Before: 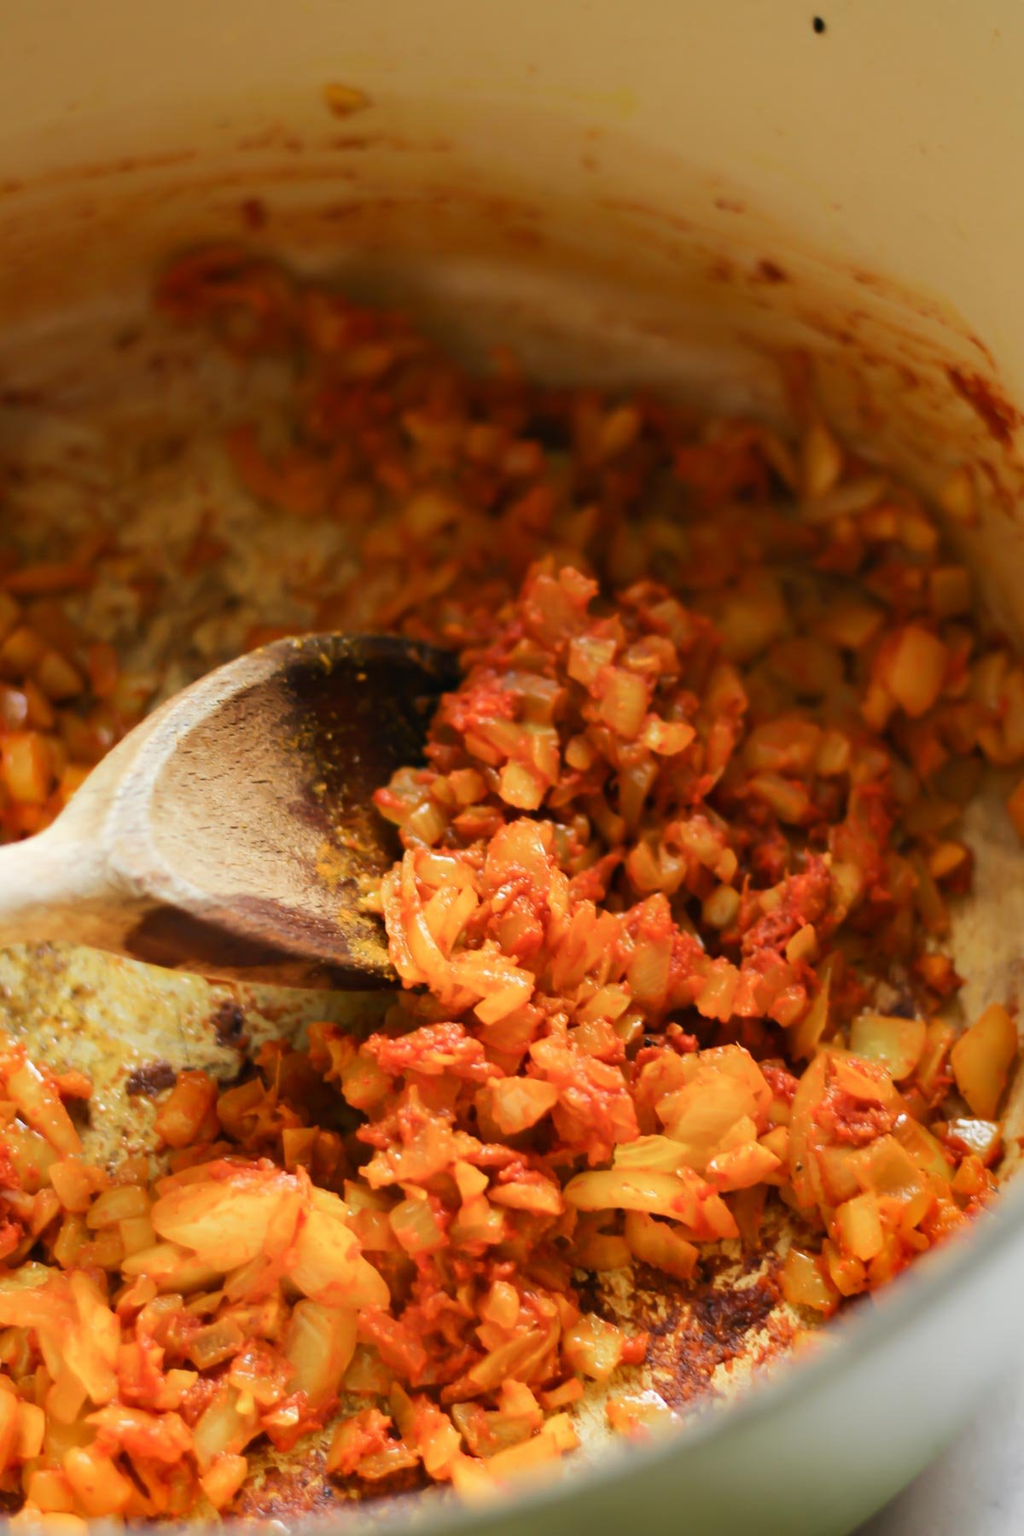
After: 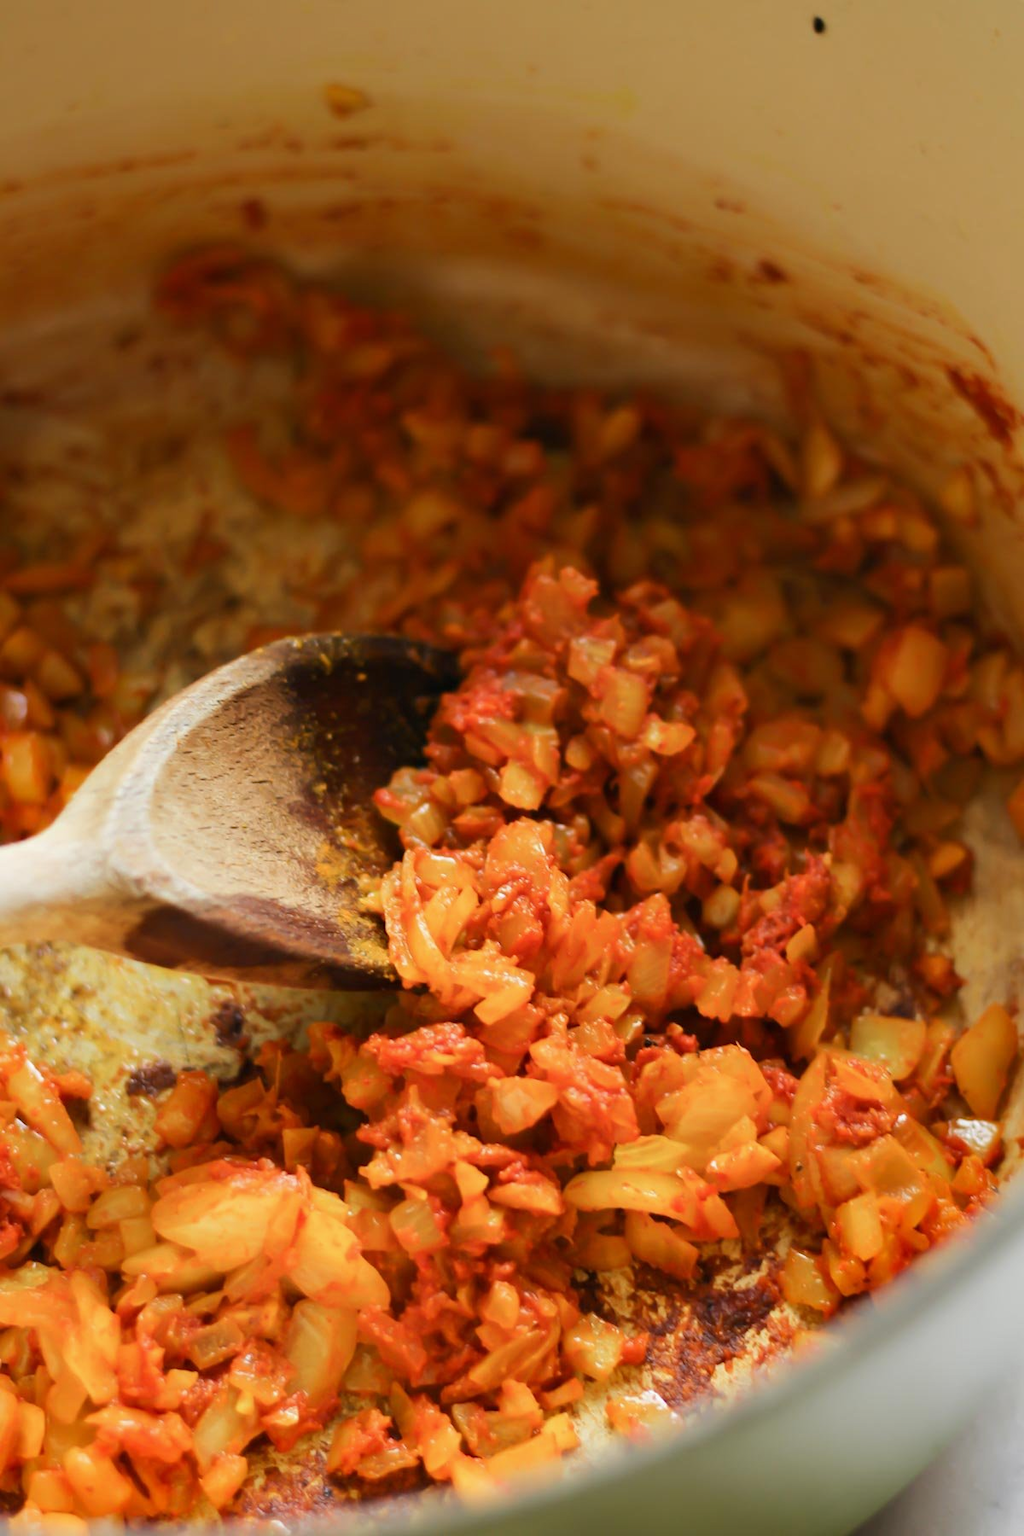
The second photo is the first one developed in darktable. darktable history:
tone equalizer: -7 EV 0.167 EV, -6 EV 0.153 EV, -5 EV 0.089 EV, -4 EV 0.053 EV, -2 EV -0.027 EV, -1 EV -0.064 EV, +0 EV -0.084 EV
